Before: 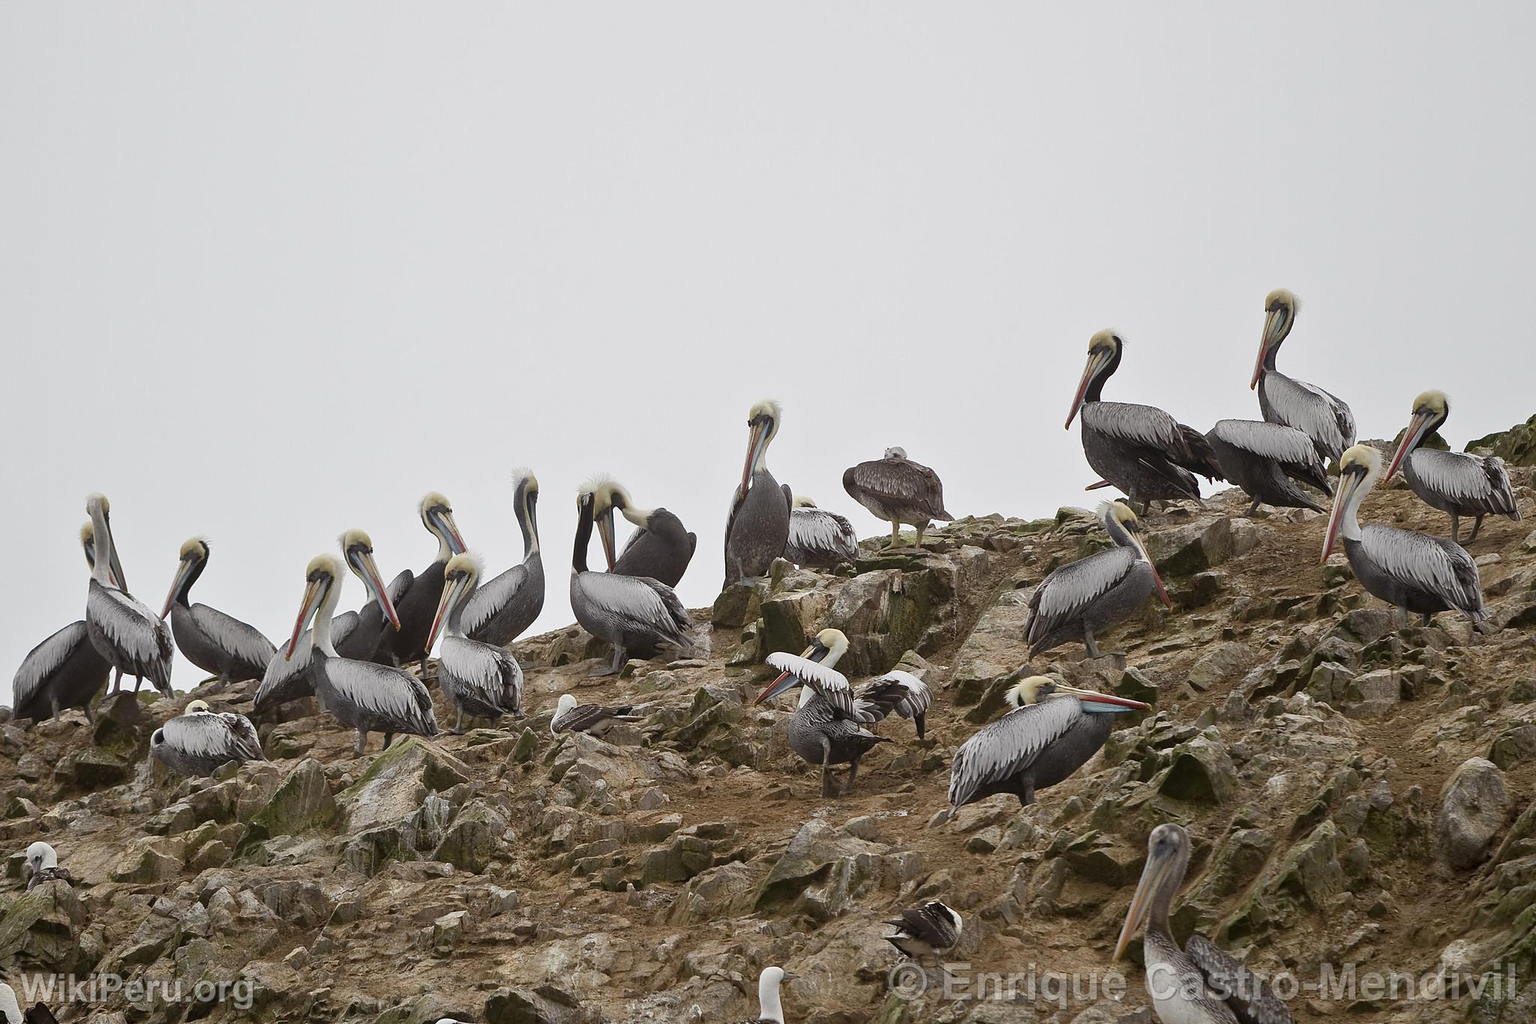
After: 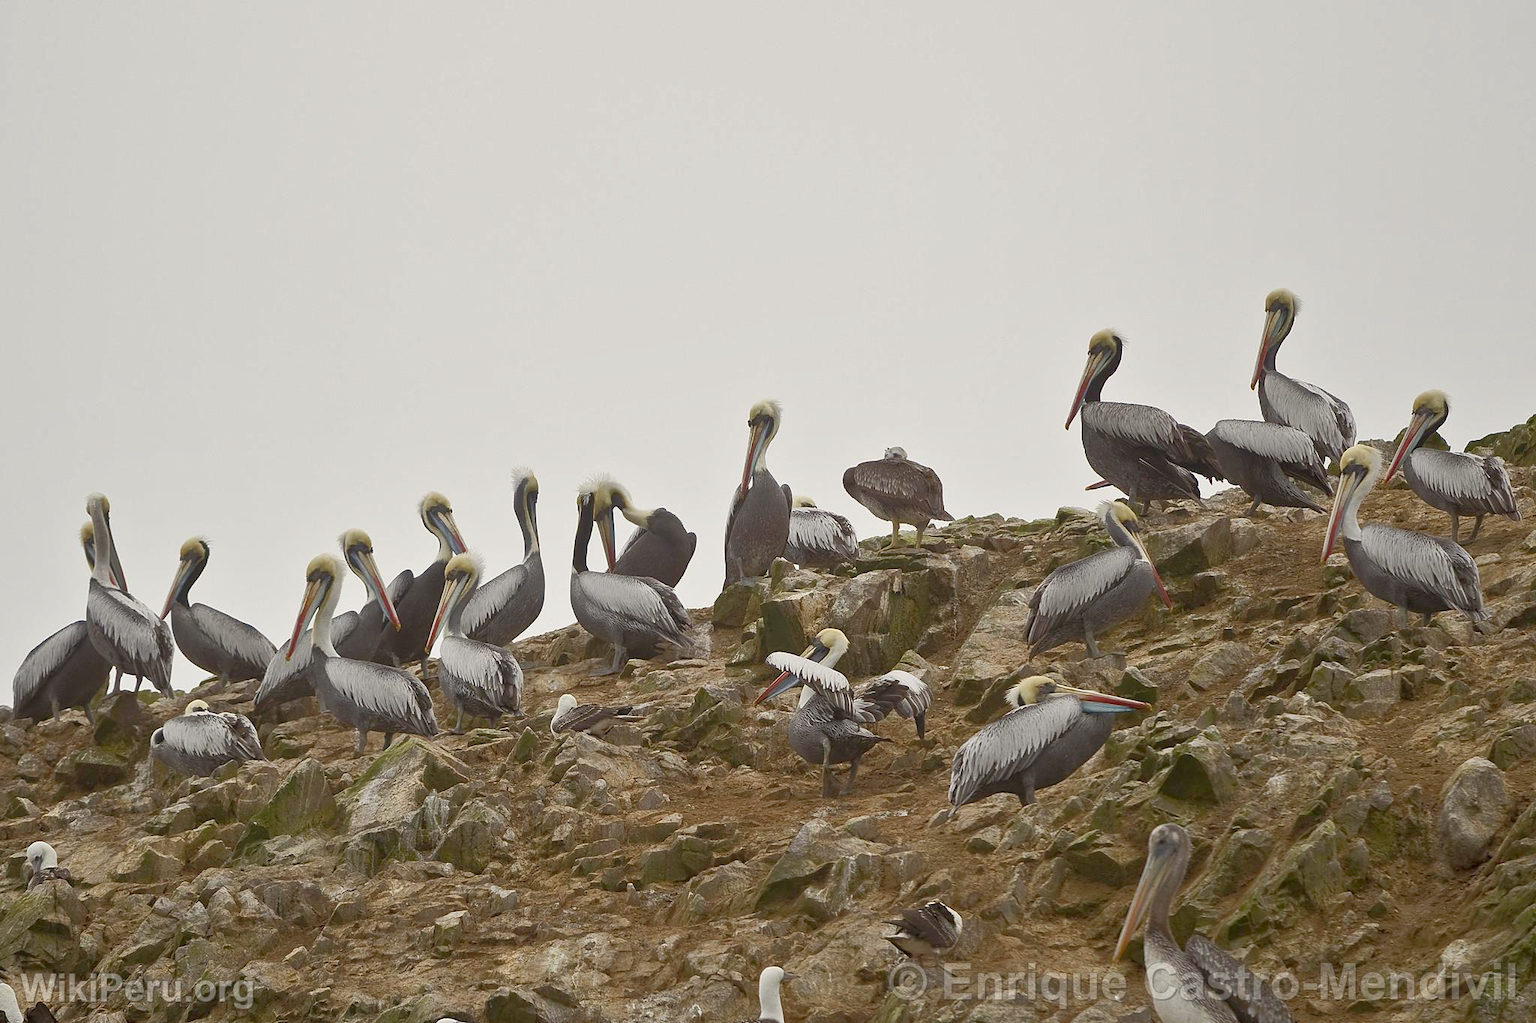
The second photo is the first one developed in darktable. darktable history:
color calibration: output colorfulness [0, 0.315, 0, 0], x 0.341, y 0.355, temperature 5166 K
rgb curve: curves: ch0 [(0, 0) (0.072, 0.166) (0.217, 0.293) (0.414, 0.42) (1, 1)], compensate middle gray true, preserve colors basic power
shadows and highlights: radius 125.46, shadows 30.51, highlights -30.51, low approximation 0.01, soften with gaussian
